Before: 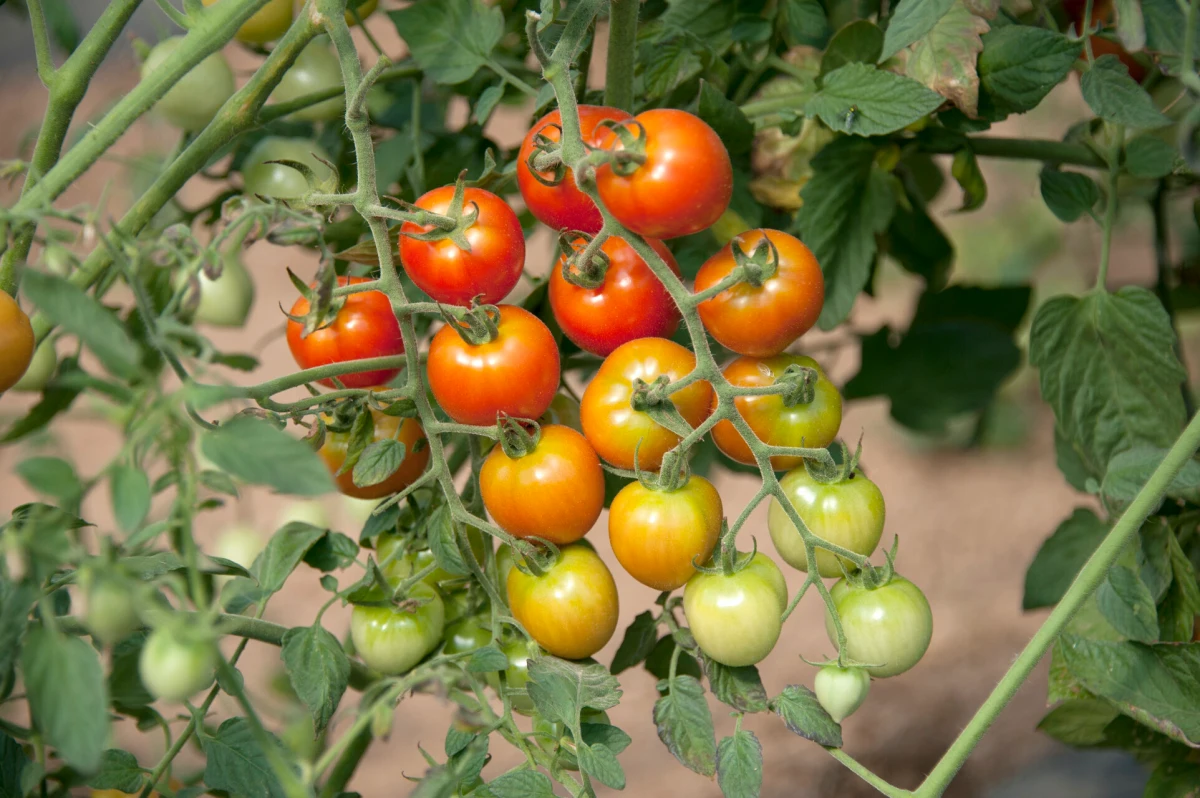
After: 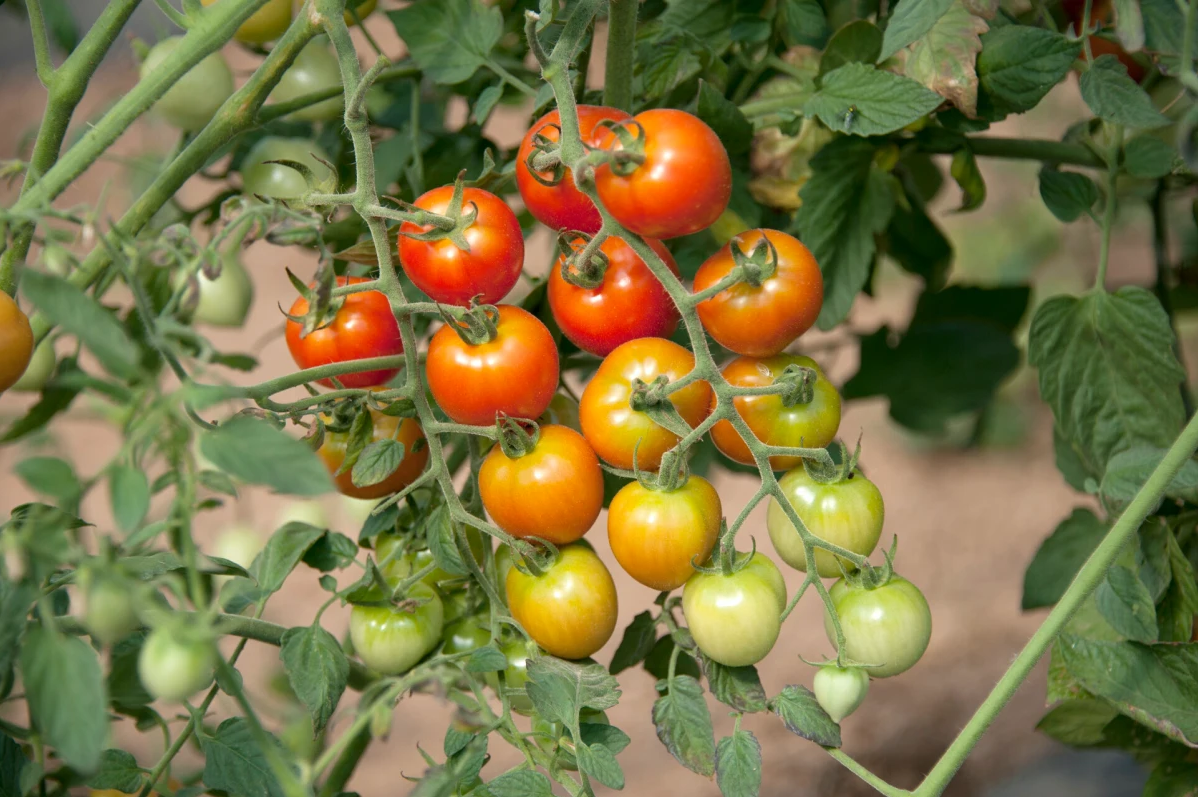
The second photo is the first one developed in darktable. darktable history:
crop and rotate: left 0.126%
